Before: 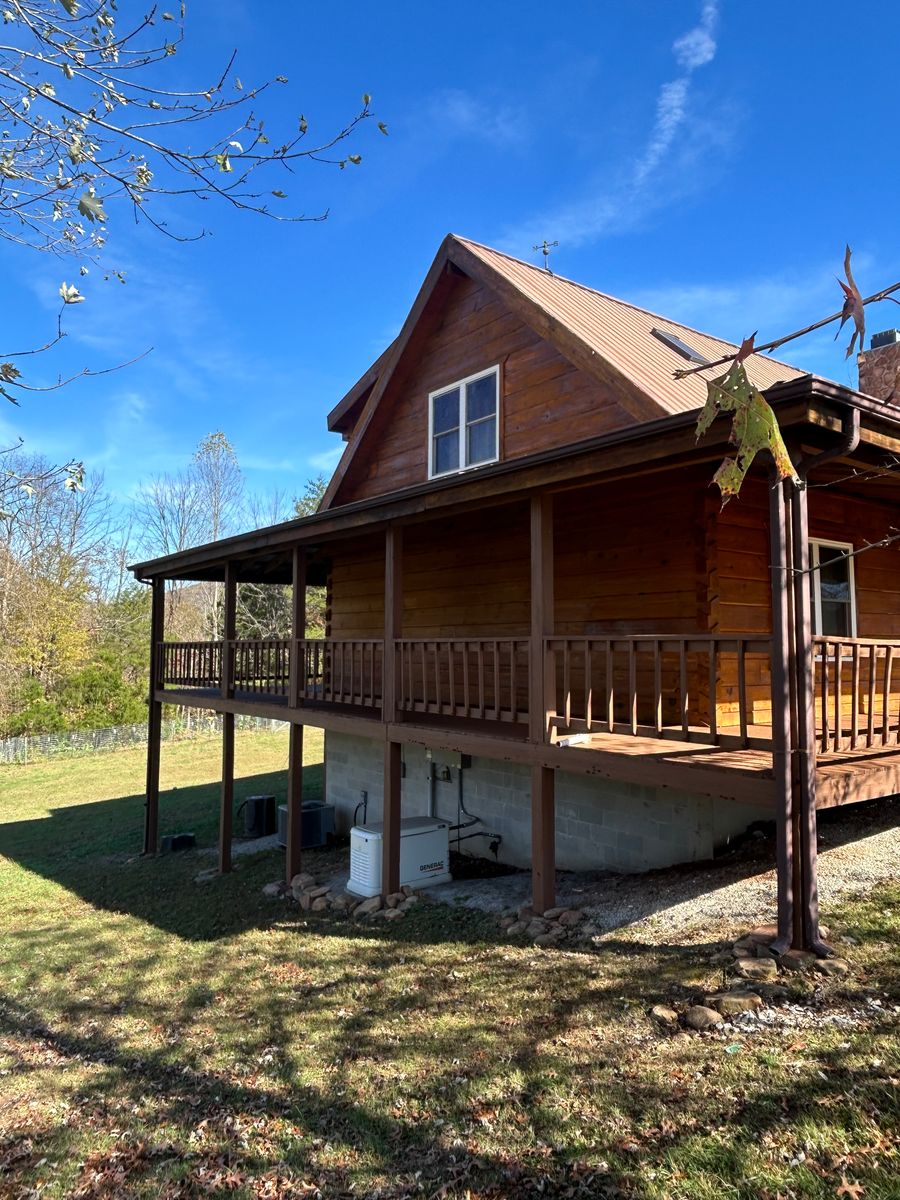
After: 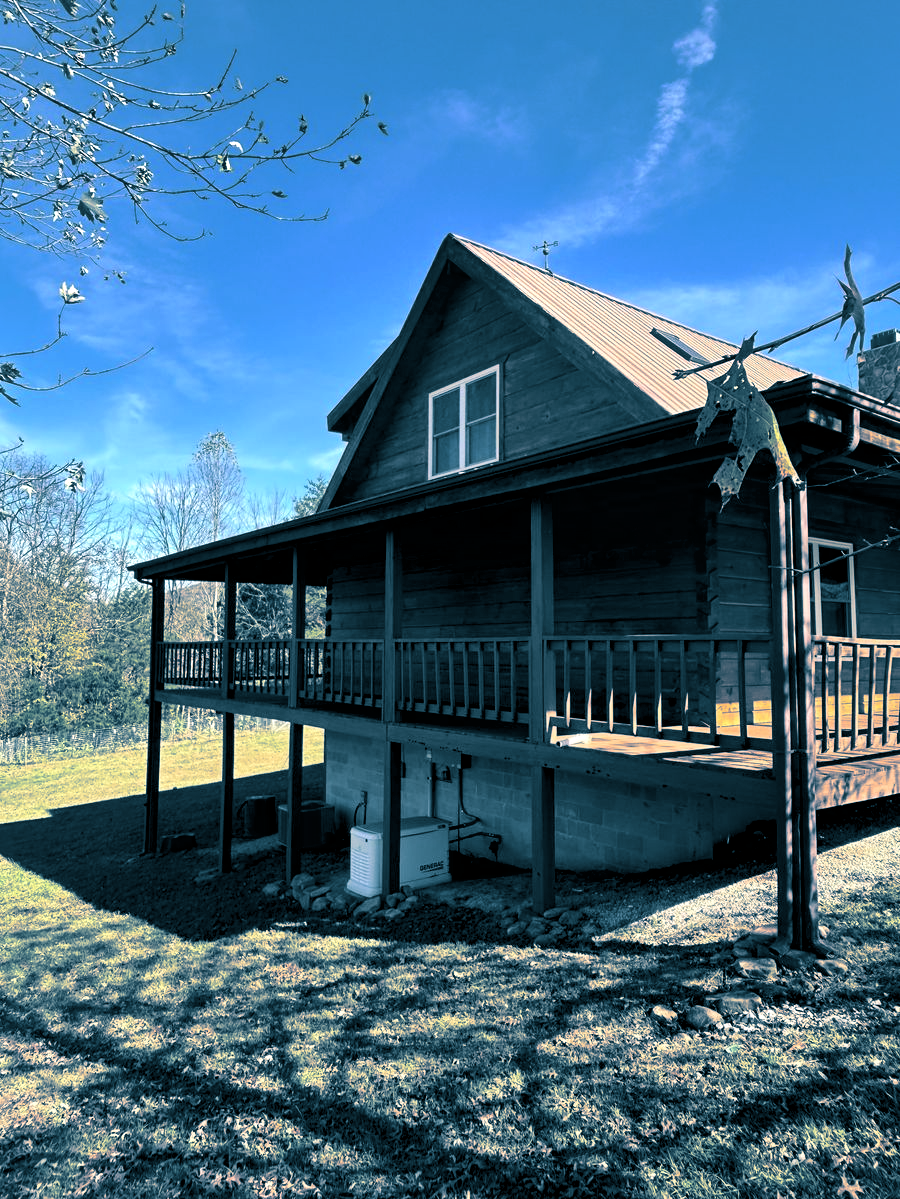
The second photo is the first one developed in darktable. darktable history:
split-toning: shadows › hue 212.4°, balance -70
crop: bottom 0.071%
local contrast: mode bilateral grid, contrast 100, coarseness 100, detail 165%, midtone range 0.2
